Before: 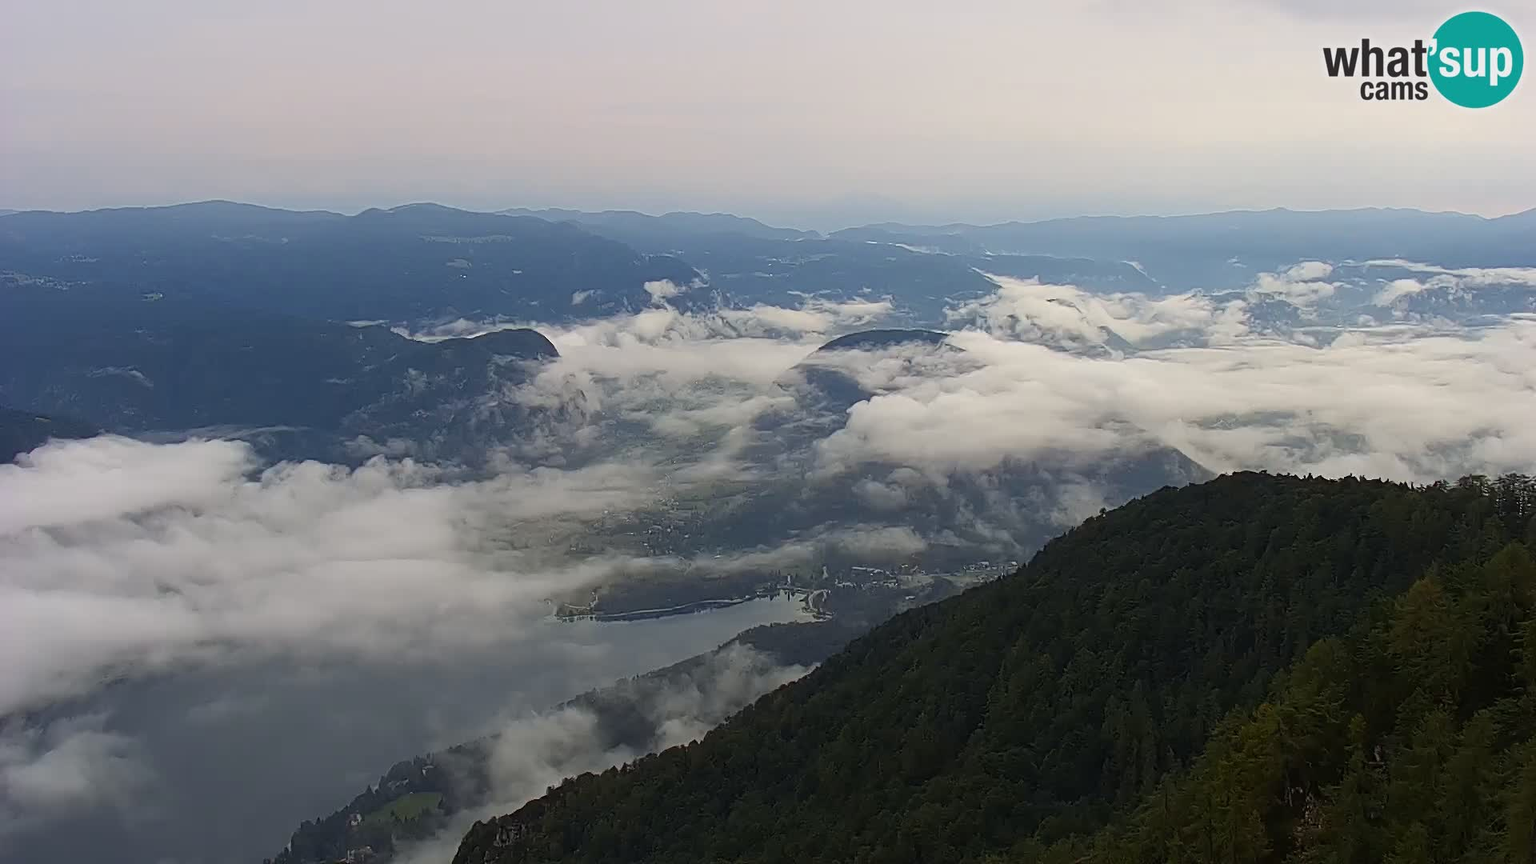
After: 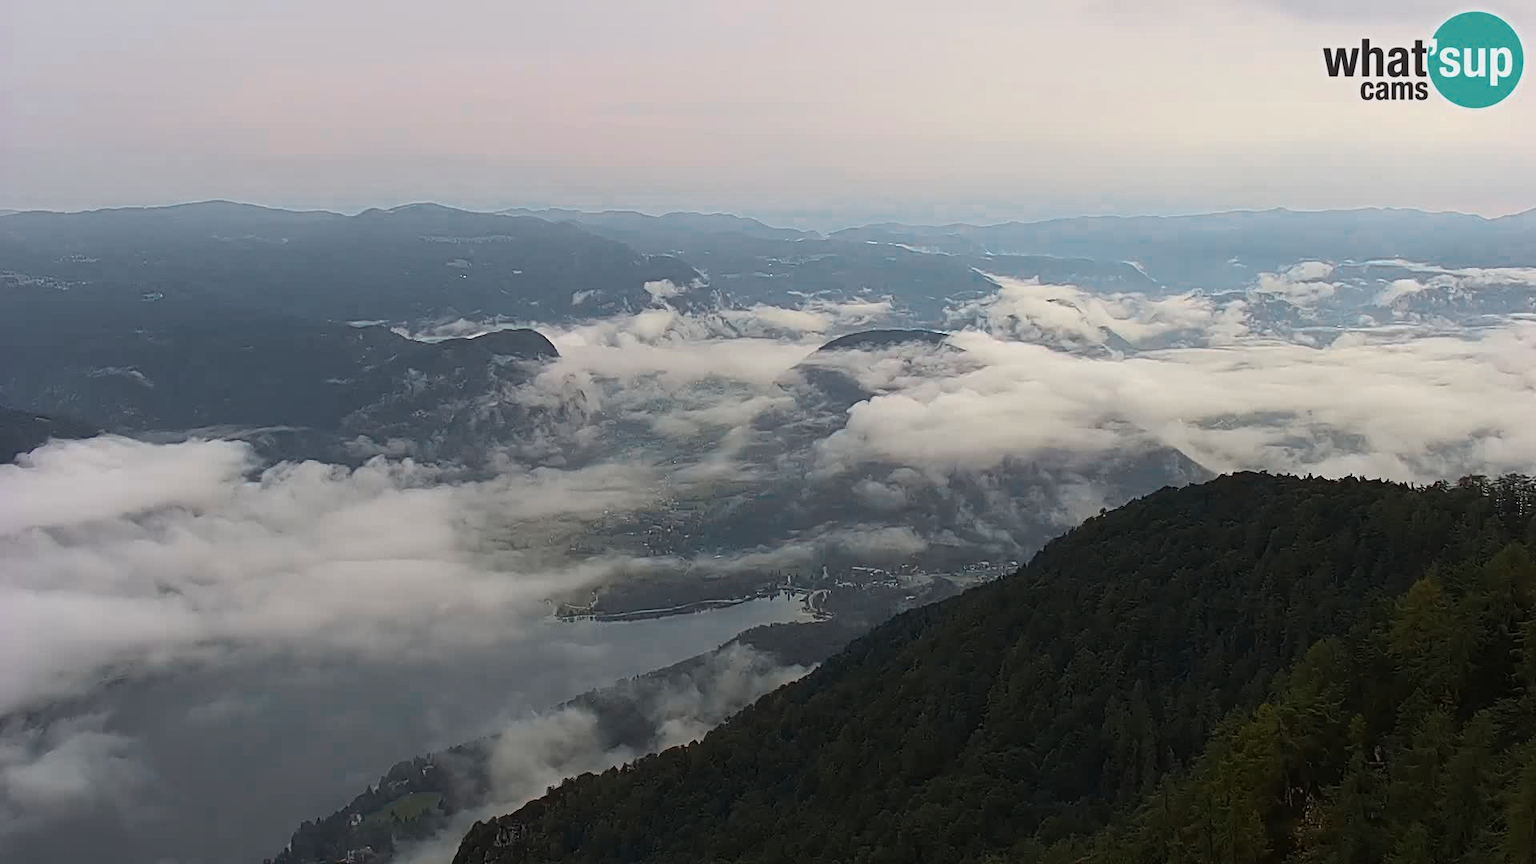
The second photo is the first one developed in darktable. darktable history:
color zones: curves: ch0 [(0, 0.533) (0.126, 0.533) (0.234, 0.533) (0.368, 0.357) (0.5, 0.5) (0.625, 0.5) (0.74, 0.637) (0.875, 0.5)]; ch1 [(0.004, 0.708) (0.129, 0.662) (0.25, 0.5) (0.375, 0.331) (0.496, 0.396) (0.625, 0.649) (0.739, 0.26) (0.875, 0.5) (1, 0.478)]; ch2 [(0, 0.409) (0.132, 0.403) (0.236, 0.558) (0.379, 0.448) (0.5, 0.5) (0.625, 0.5) (0.691, 0.39) (0.875, 0.5)]
